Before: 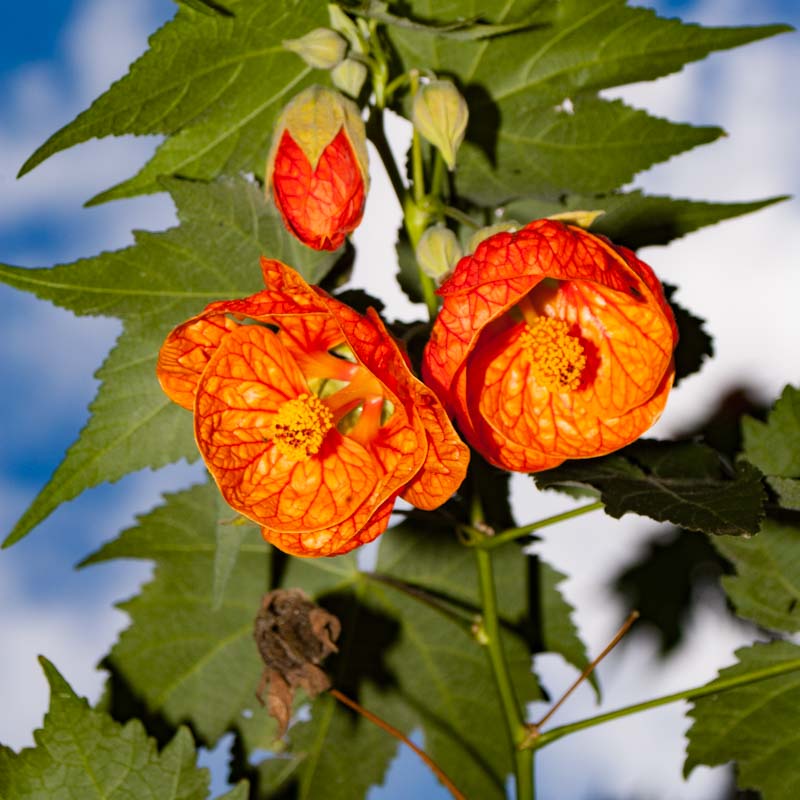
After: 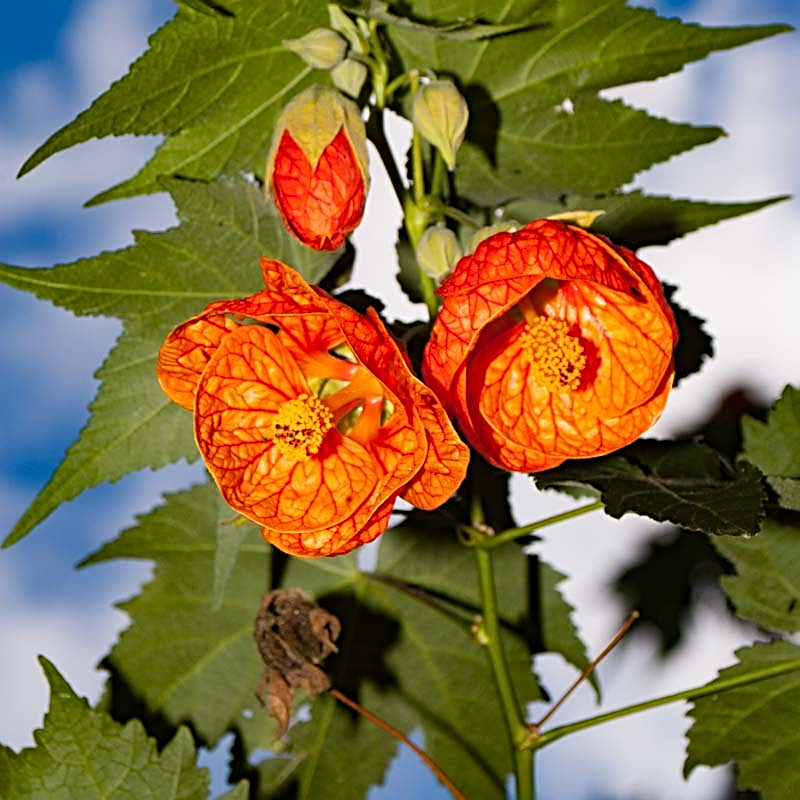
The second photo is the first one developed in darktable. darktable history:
sharpen: radius 2.636, amount 0.668
